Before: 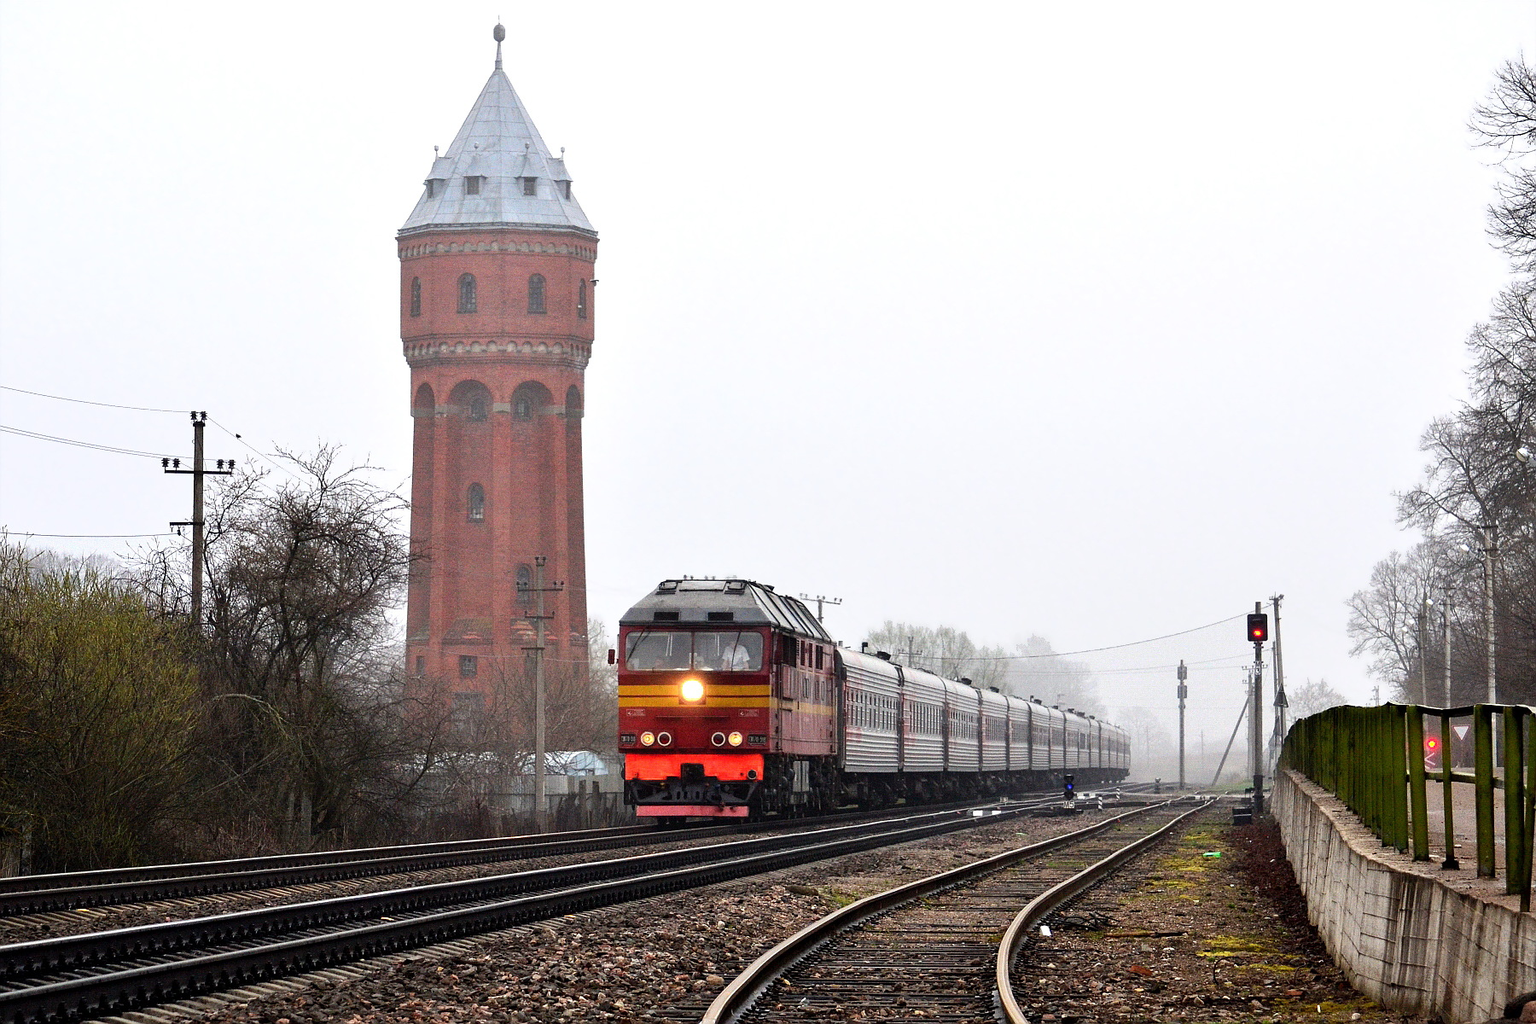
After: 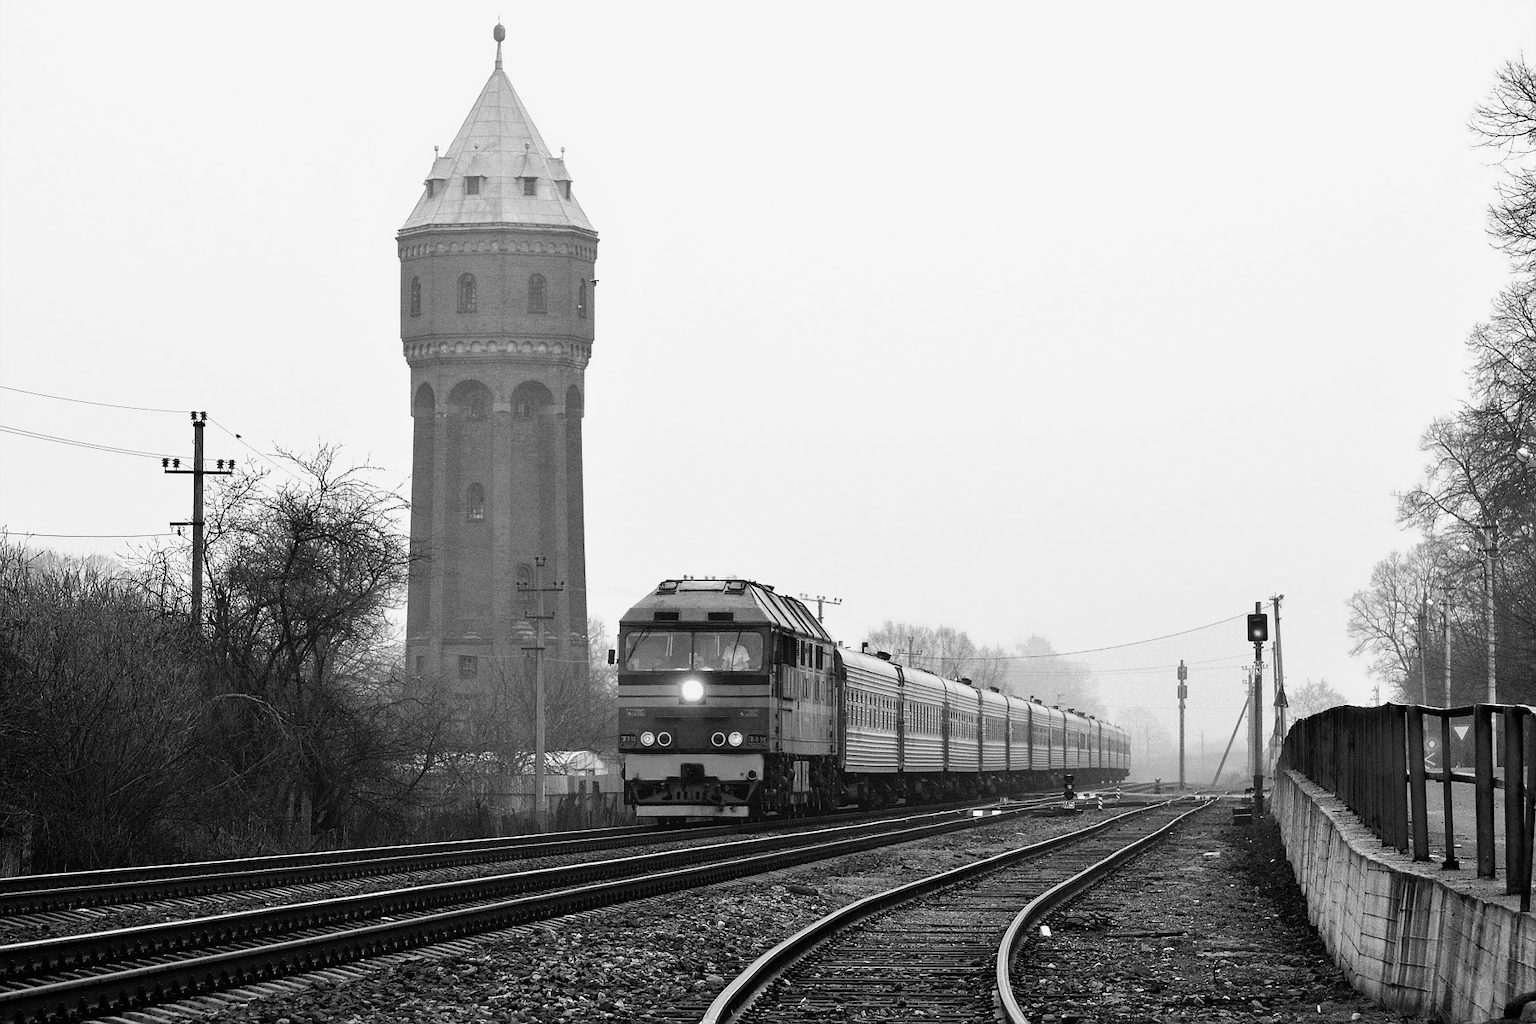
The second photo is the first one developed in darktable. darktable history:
local contrast: mode bilateral grid, contrast 100, coarseness 100, detail 91%, midtone range 0.2
color calibration: output gray [0.21, 0.42, 0.37, 0], gray › normalize channels true, illuminant same as pipeline (D50), adaptation XYZ, x 0.346, y 0.359, gamut compression 0
